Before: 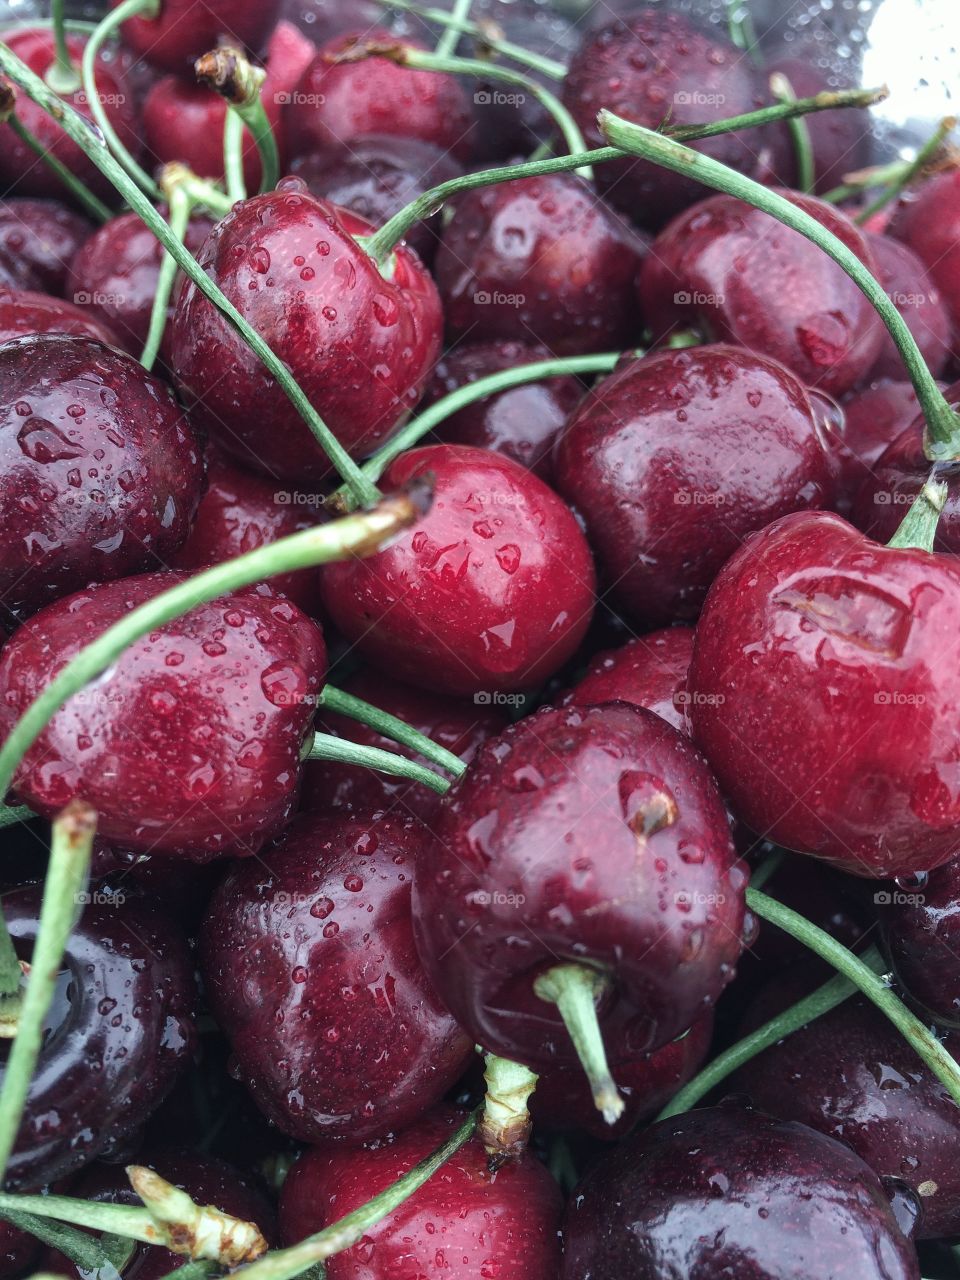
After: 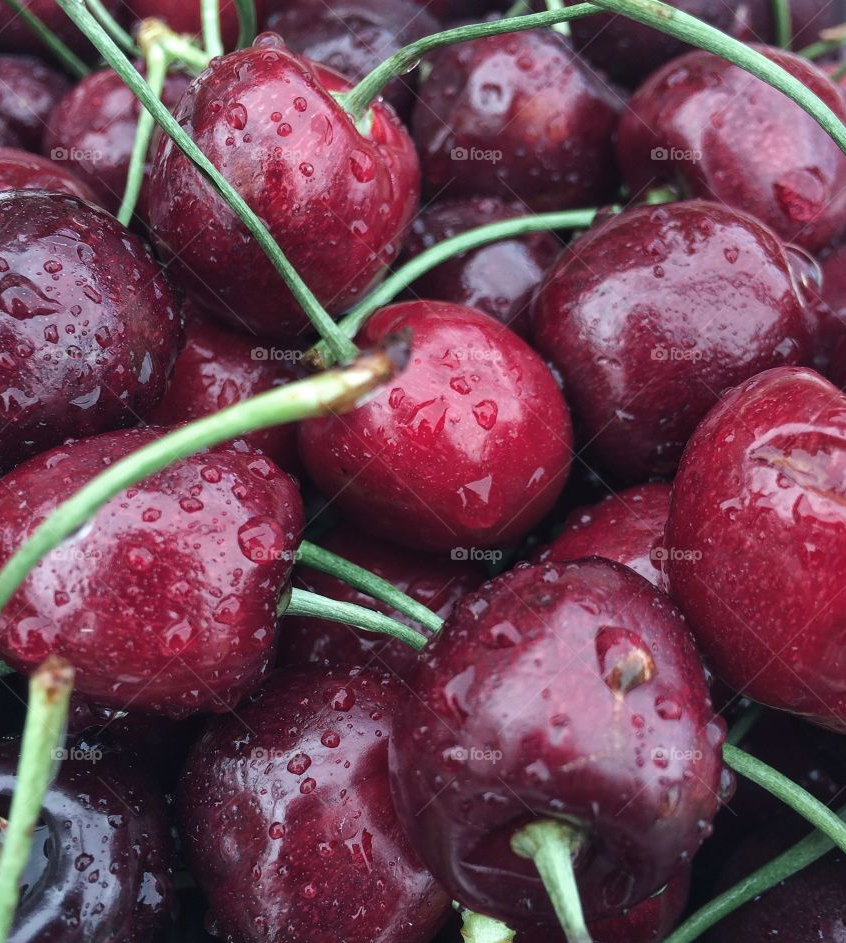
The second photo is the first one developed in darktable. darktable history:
crop and rotate: left 2.439%, top 11.284%, right 9.371%, bottom 15.014%
